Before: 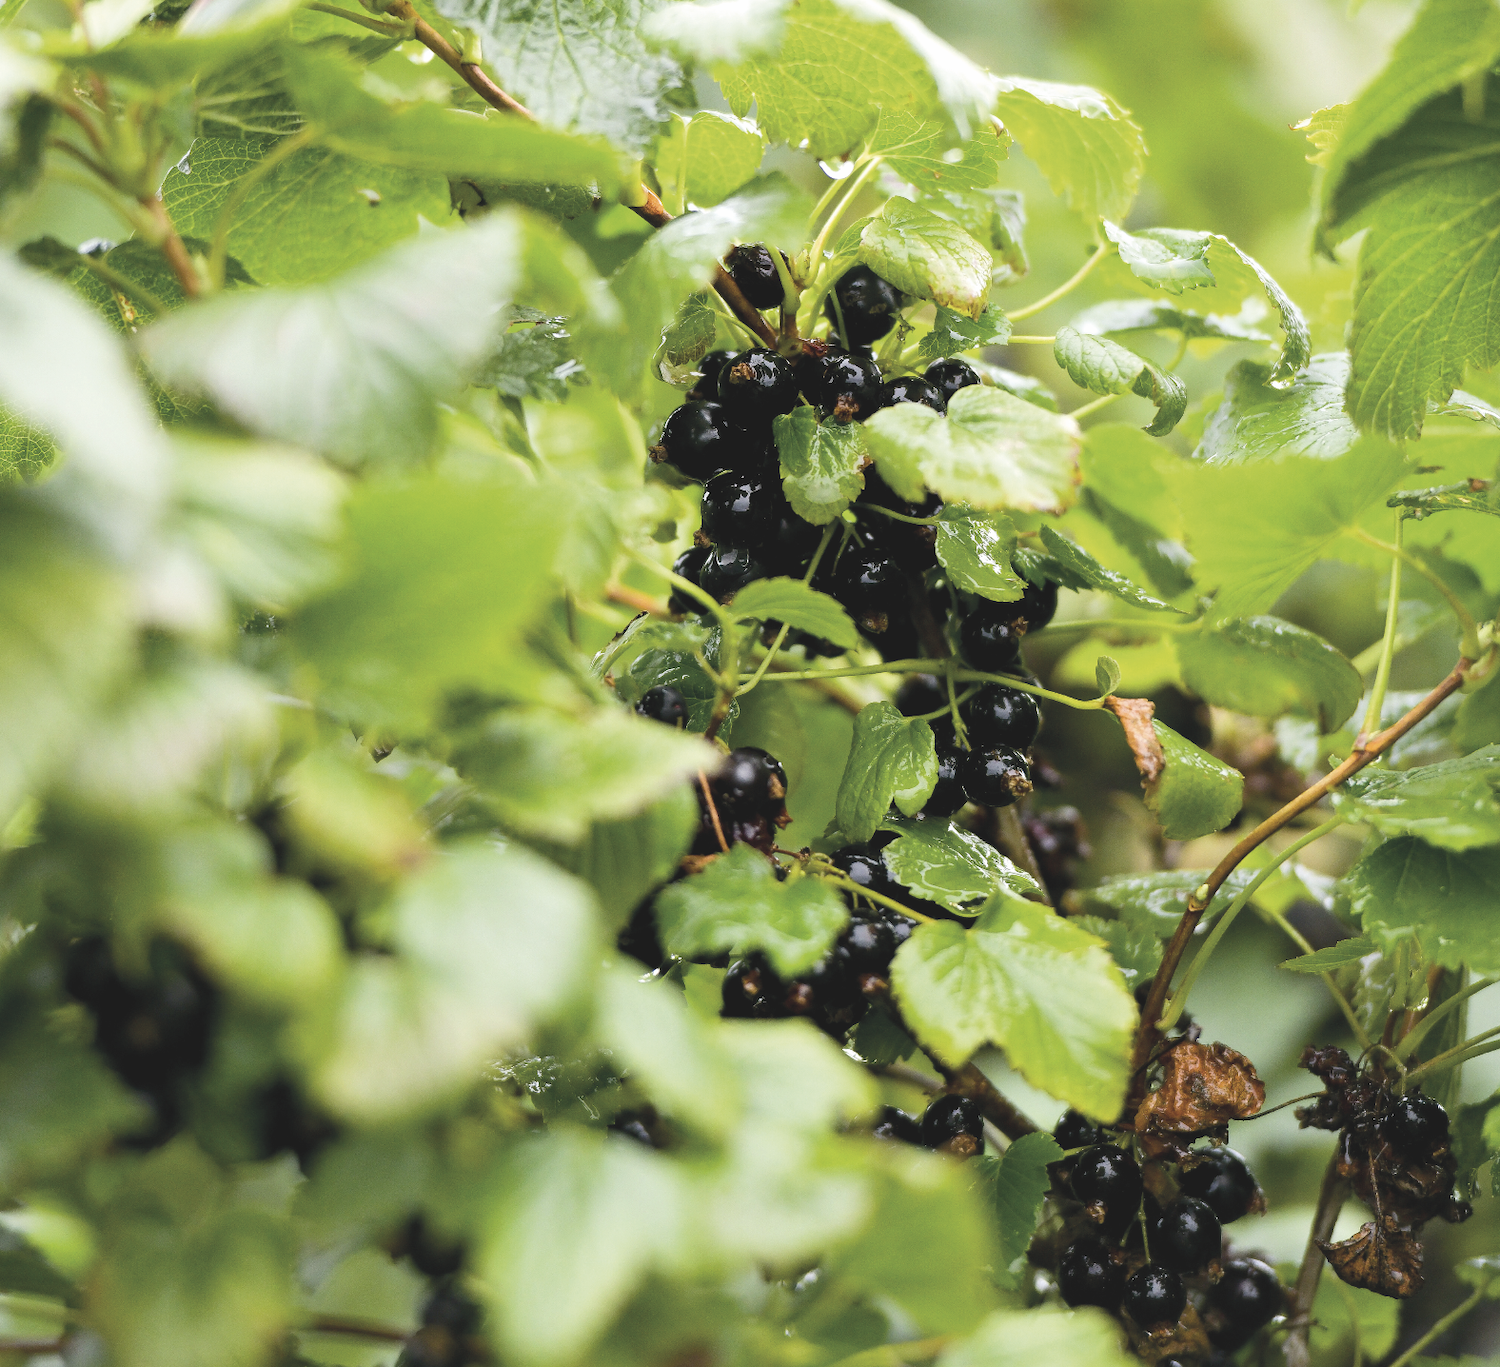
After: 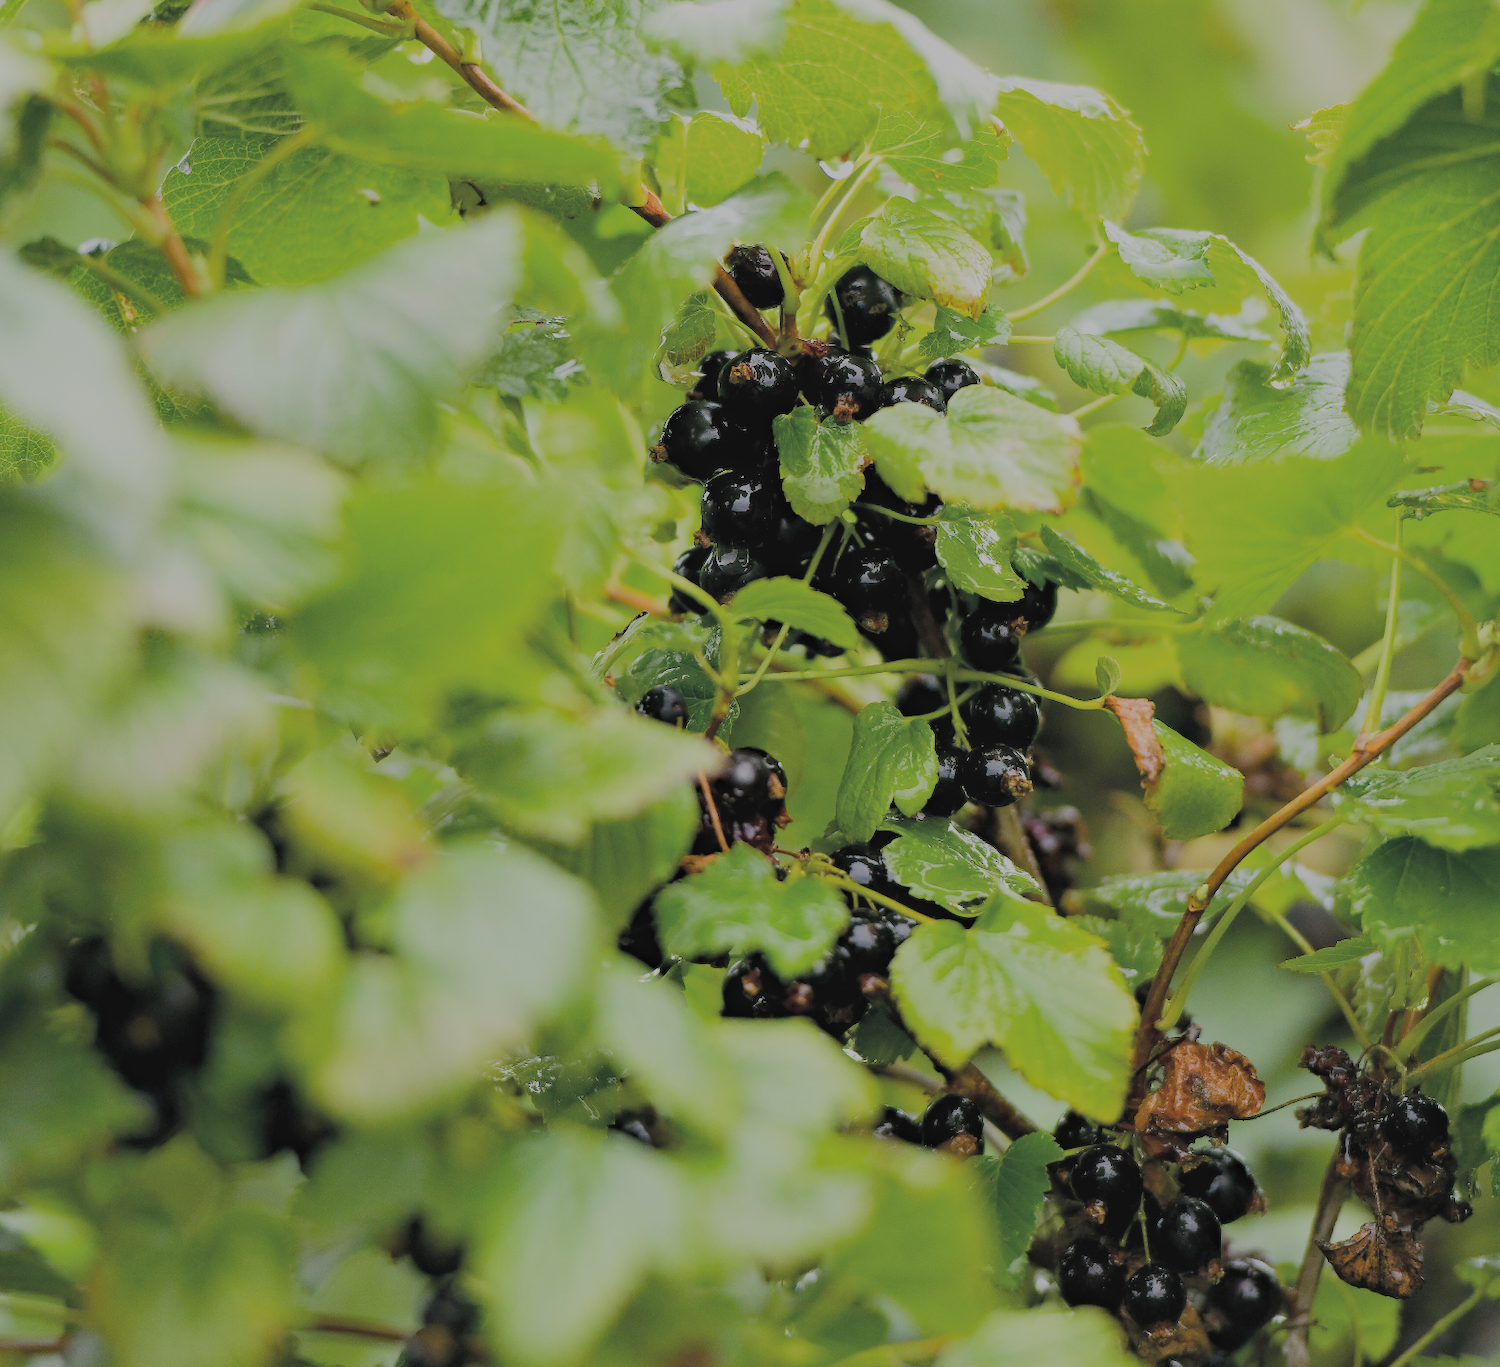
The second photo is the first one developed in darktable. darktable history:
filmic rgb: black relative exposure -7.04 EV, white relative exposure 6.04 EV, threshold 5.95 EV, target black luminance 0%, hardness 2.72, latitude 61.96%, contrast 0.689, highlights saturation mix 10.37%, shadows ↔ highlights balance -0.107%, enable highlight reconstruction true
haze removal: adaptive false
